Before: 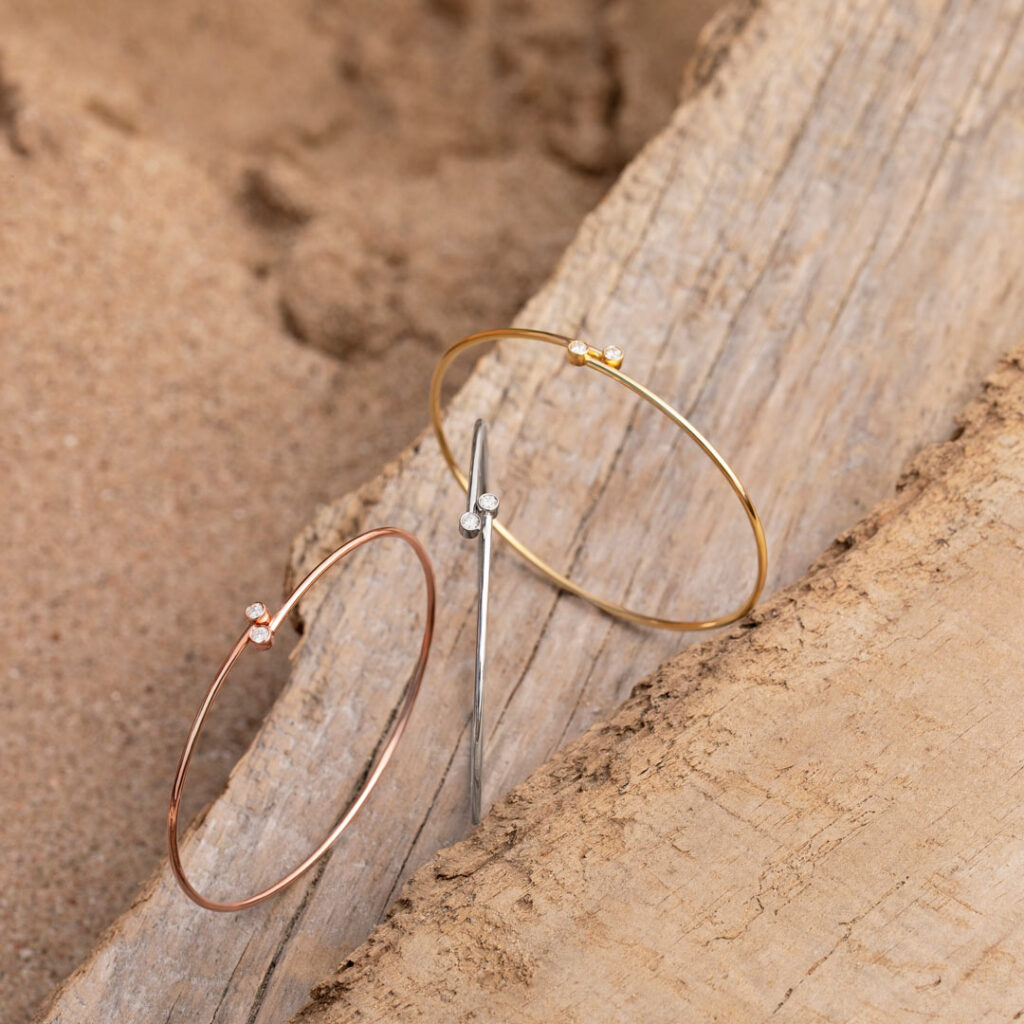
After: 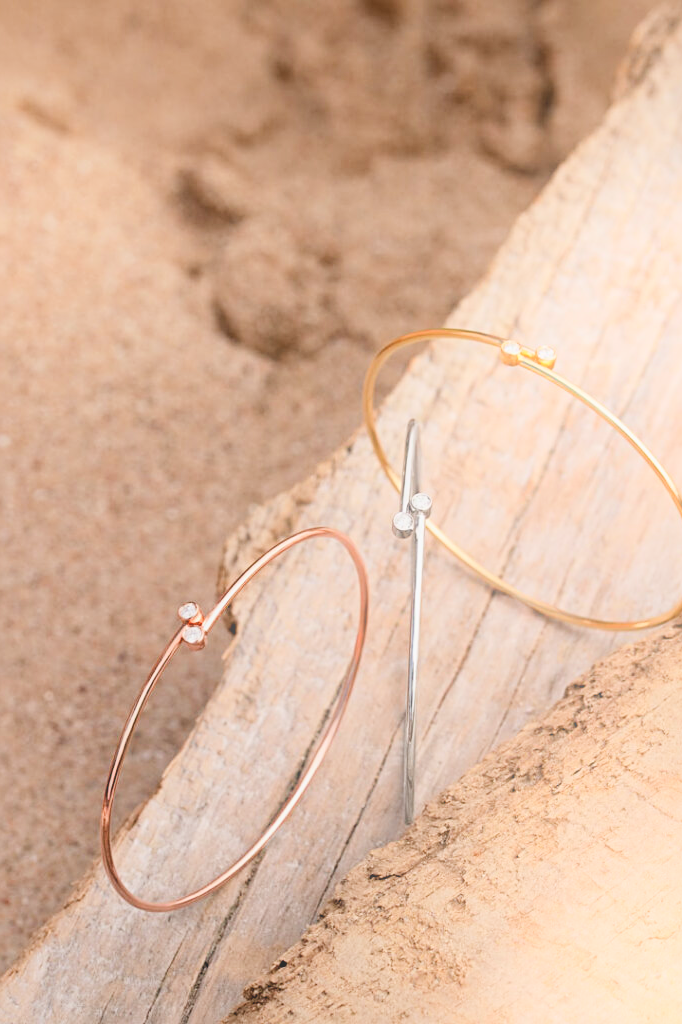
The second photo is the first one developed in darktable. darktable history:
sharpen: radius 2.529, amount 0.323
crop and rotate: left 6.617%, right 26.717%
local contrast: mode bilateral grid, contrast 20, coarseness 50, detail 120%, midtone range 0.2
bloom: on, module defaults
filmic rgb: black relative exposure -7.65 EV, white relative exposure 4.56 EV, hardness 3.61
vibrance: vibrance 10%
exposure: exposure 0.657 EV, compensate highlight preservation false
